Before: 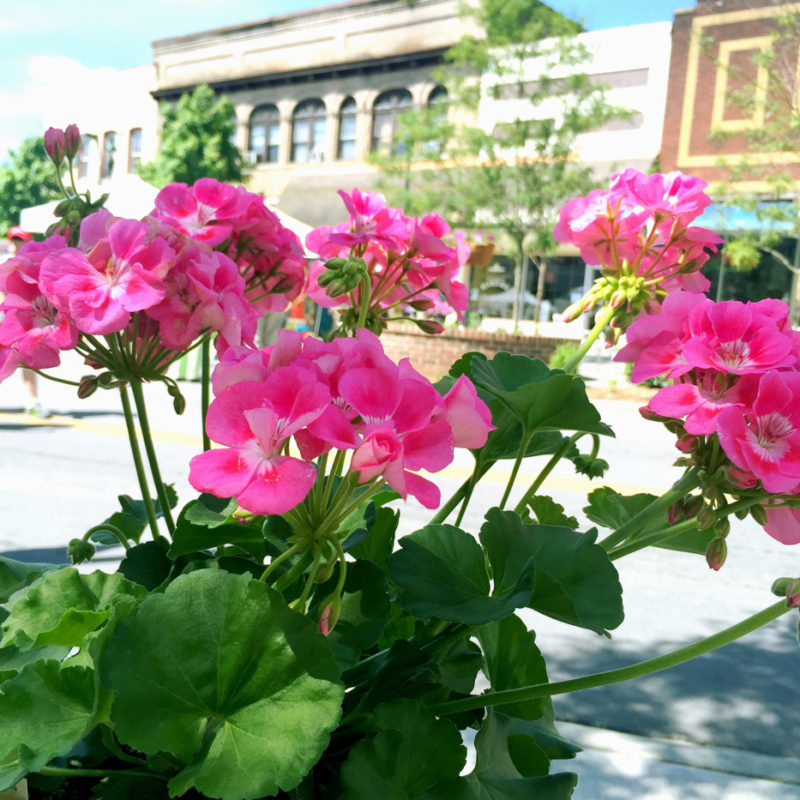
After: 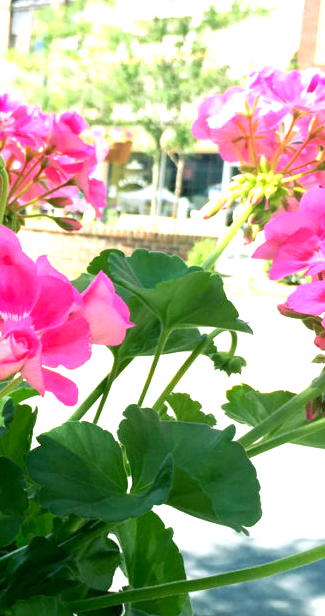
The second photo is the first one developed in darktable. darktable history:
exposure: black level correction 0.001, exposure 0.967 EV, compensate exposure bias true, compensate highlight preservation false
crop: left 45.303%, top 12.993%, right 14.065%, bottom 9.923%
